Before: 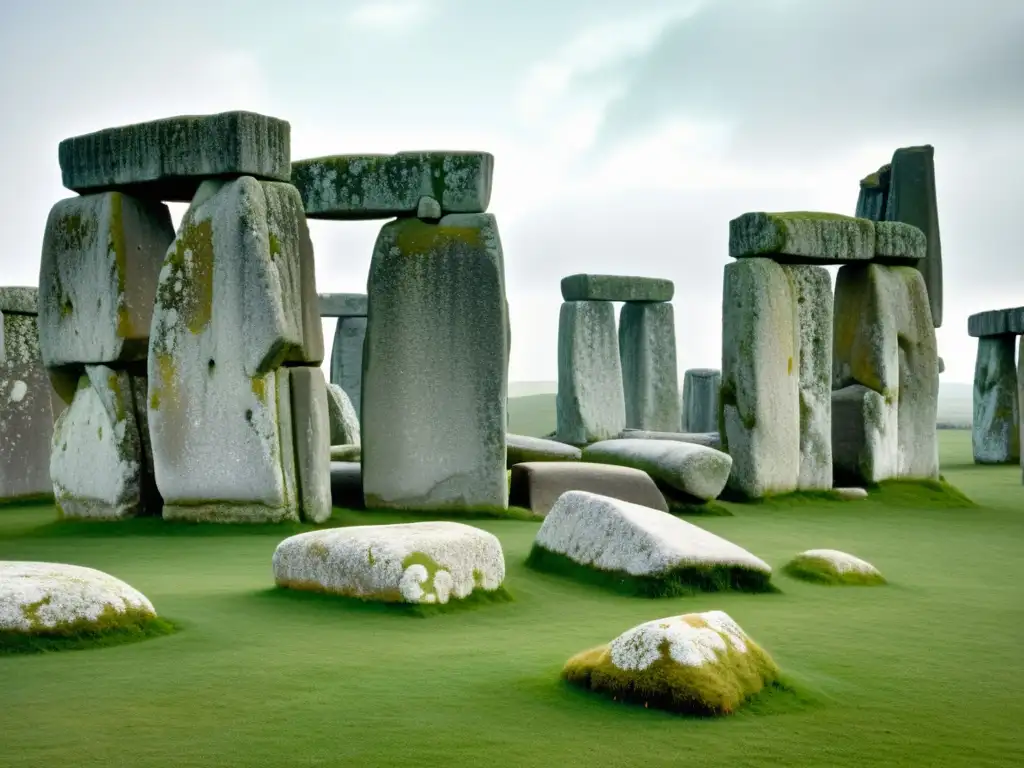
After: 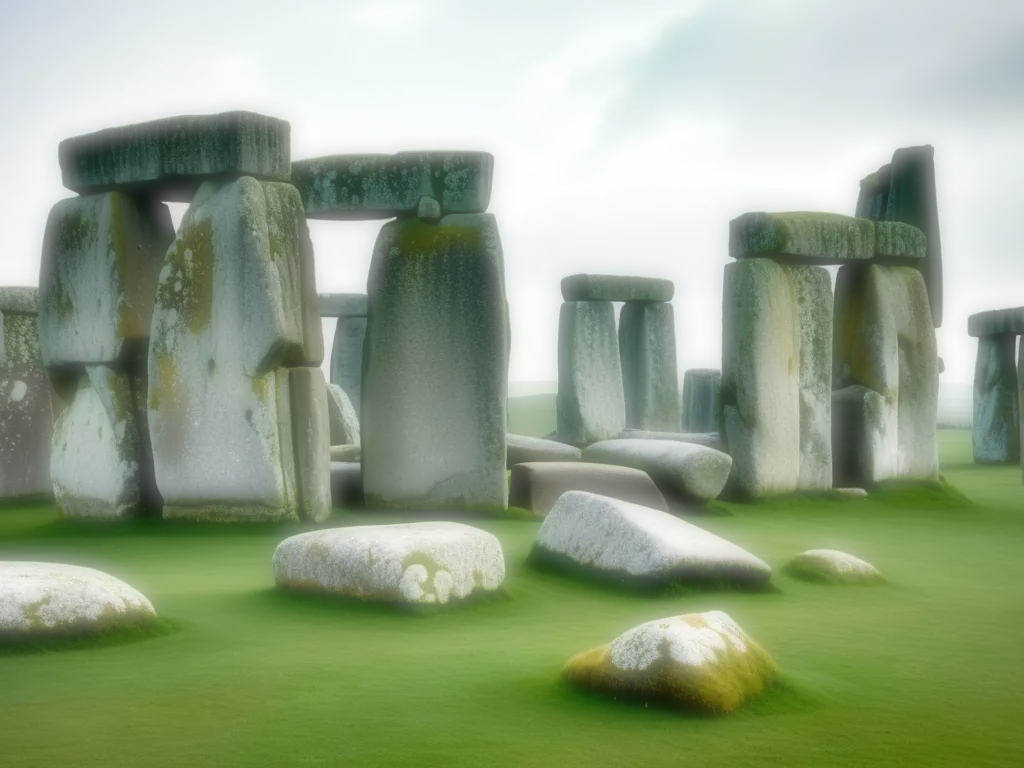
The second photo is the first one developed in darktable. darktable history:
soften: on, module defaults
tone equalizer: on, module defaults
